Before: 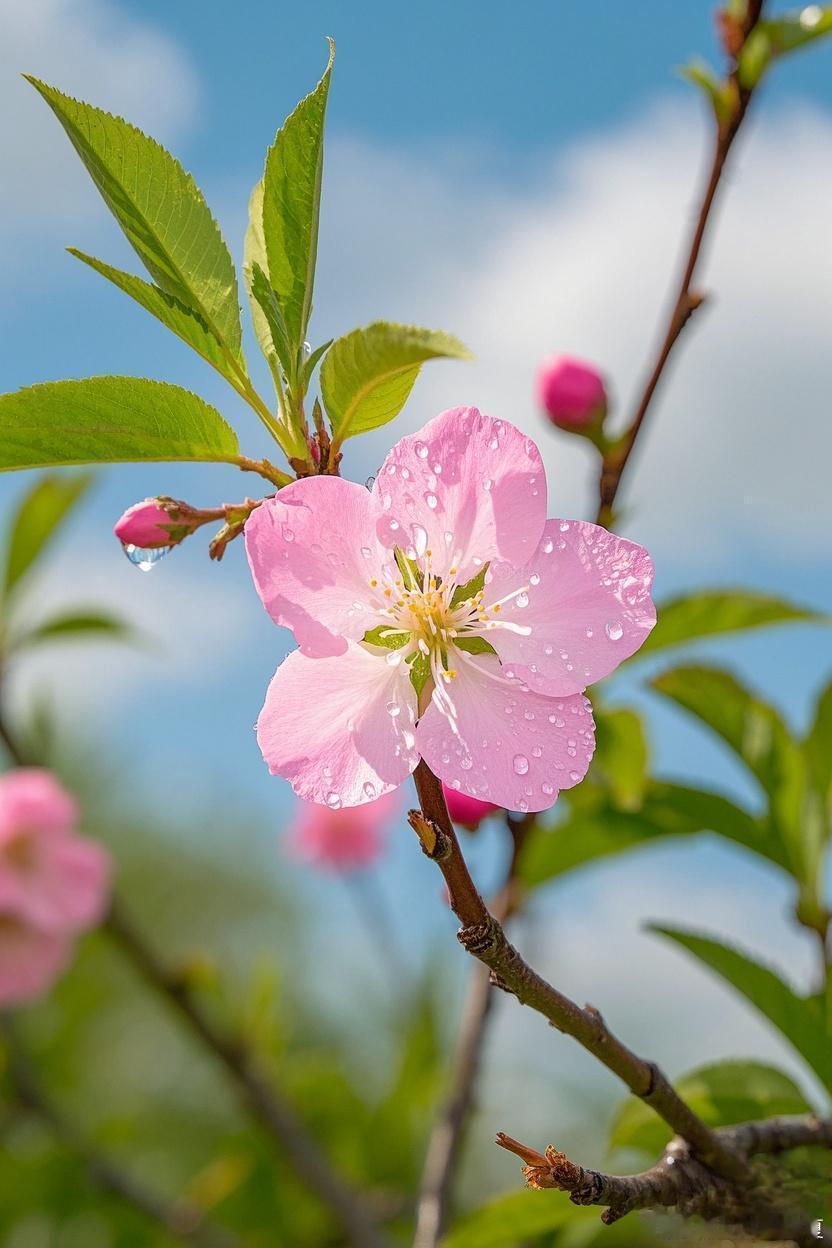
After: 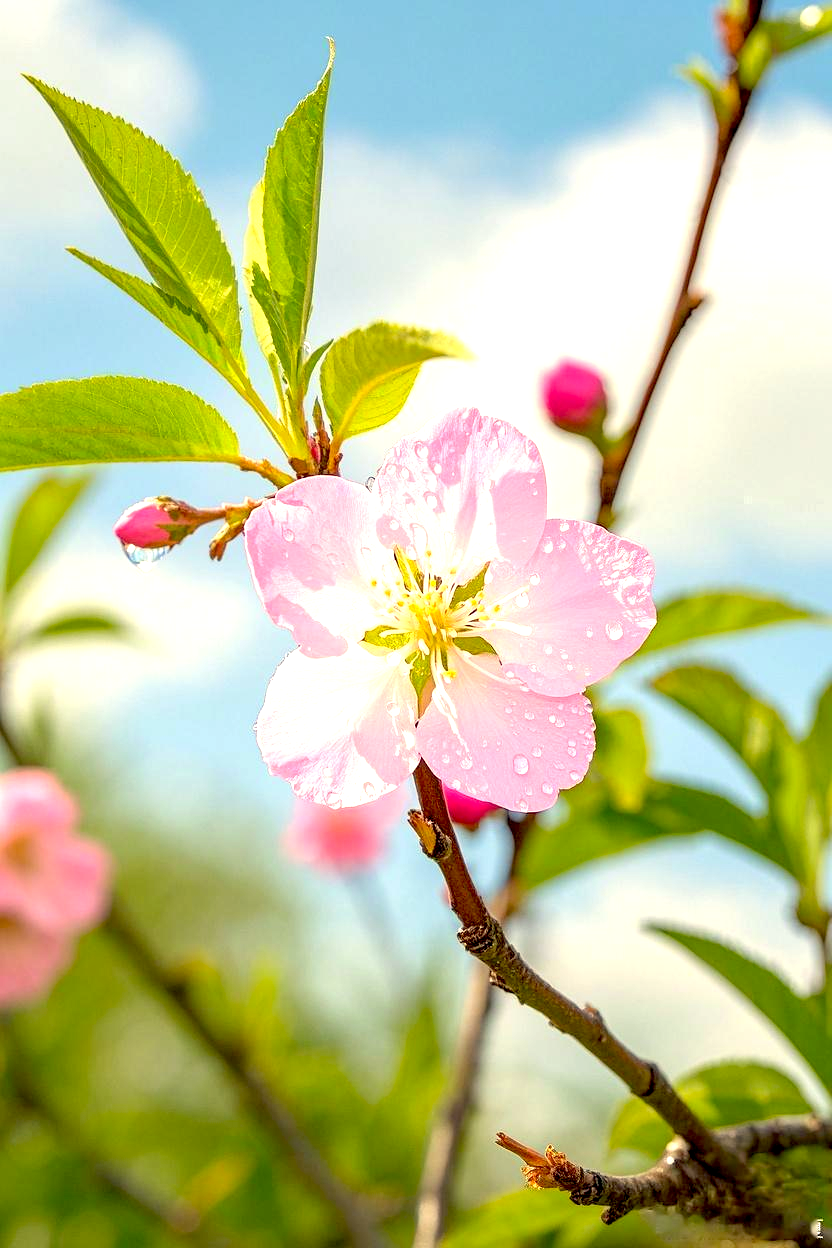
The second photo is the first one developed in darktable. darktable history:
color correction: highlights a* 1.39, highlights b* 17.86
exposure: black level correction 0.01, exposure 1 EV, compensate highlight preservation false
tone equalizer: mask exposure compensation -0.514 EV
